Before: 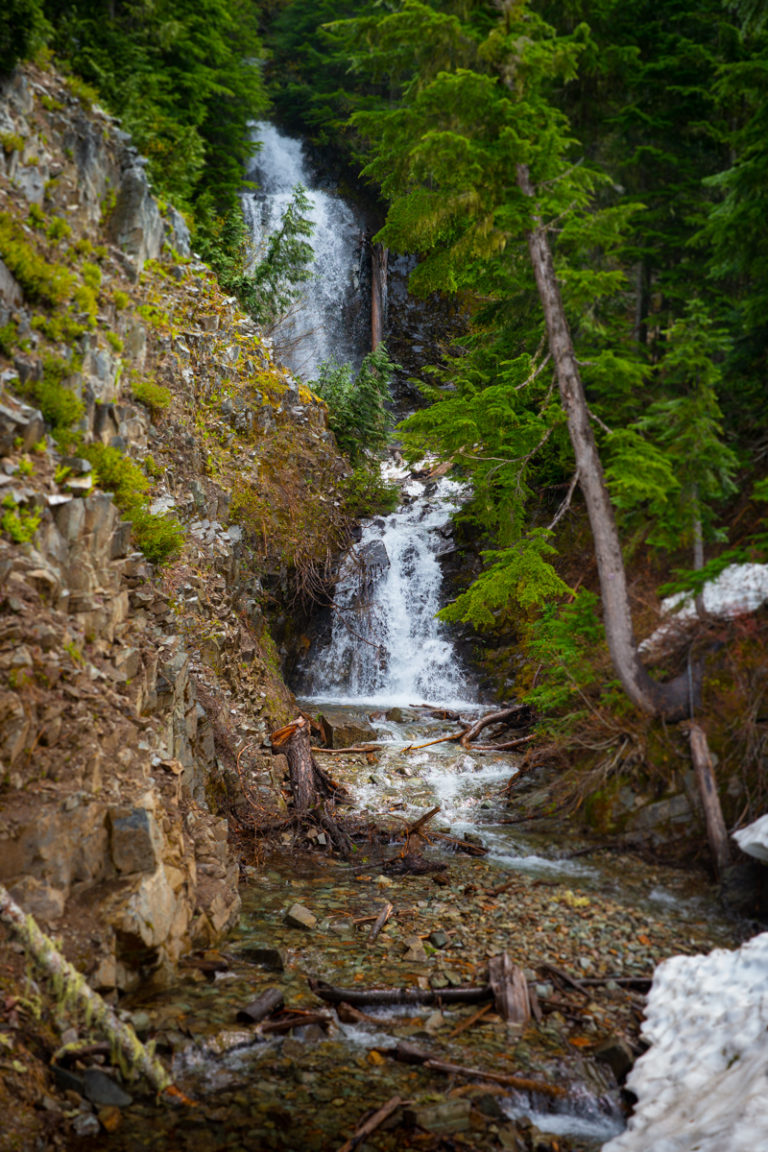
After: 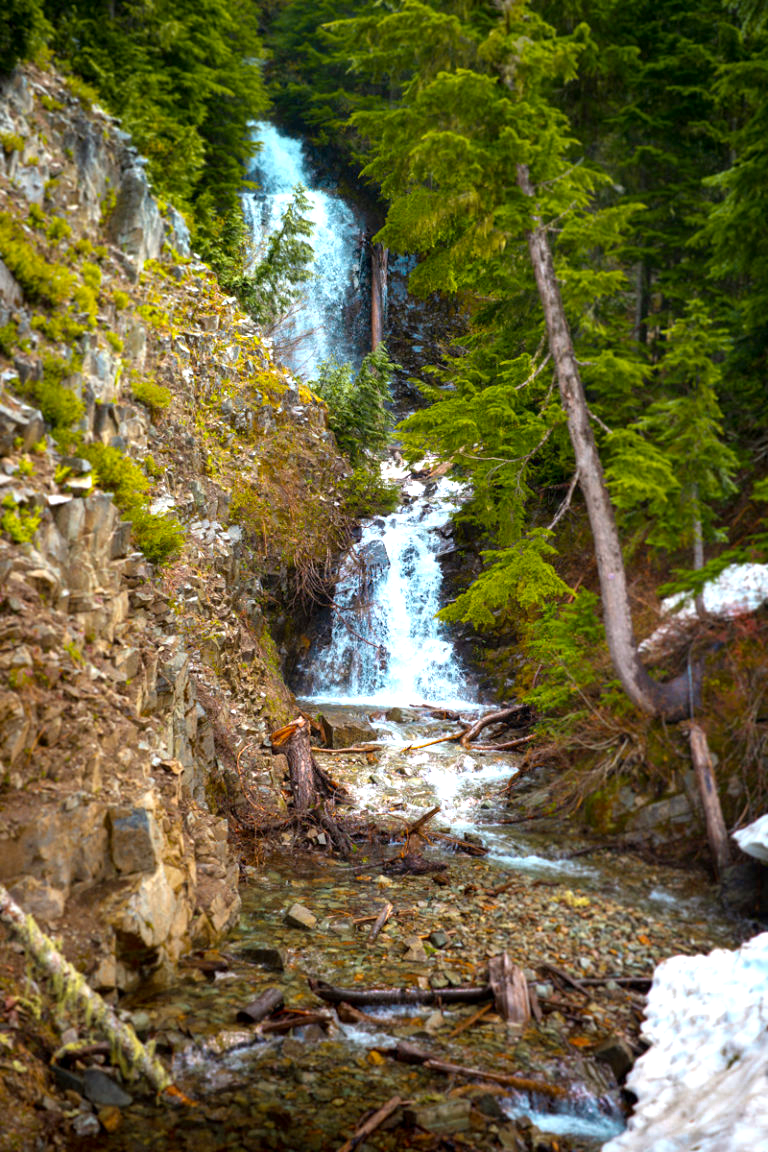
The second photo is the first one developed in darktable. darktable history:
color zones: curves: ch0 [(0.254, 0.492) (0.724, 0.62)]; ch1 [(0.25, 0.528) (0.719, 0.796)]; ch2 [(0, 0.472) (0.25, 0.5) (0.73, 0.184)]
exposure: black level correction 0.001, exposure 0.5 EV, compensate exposure bias true, compensate highlight preservation false
